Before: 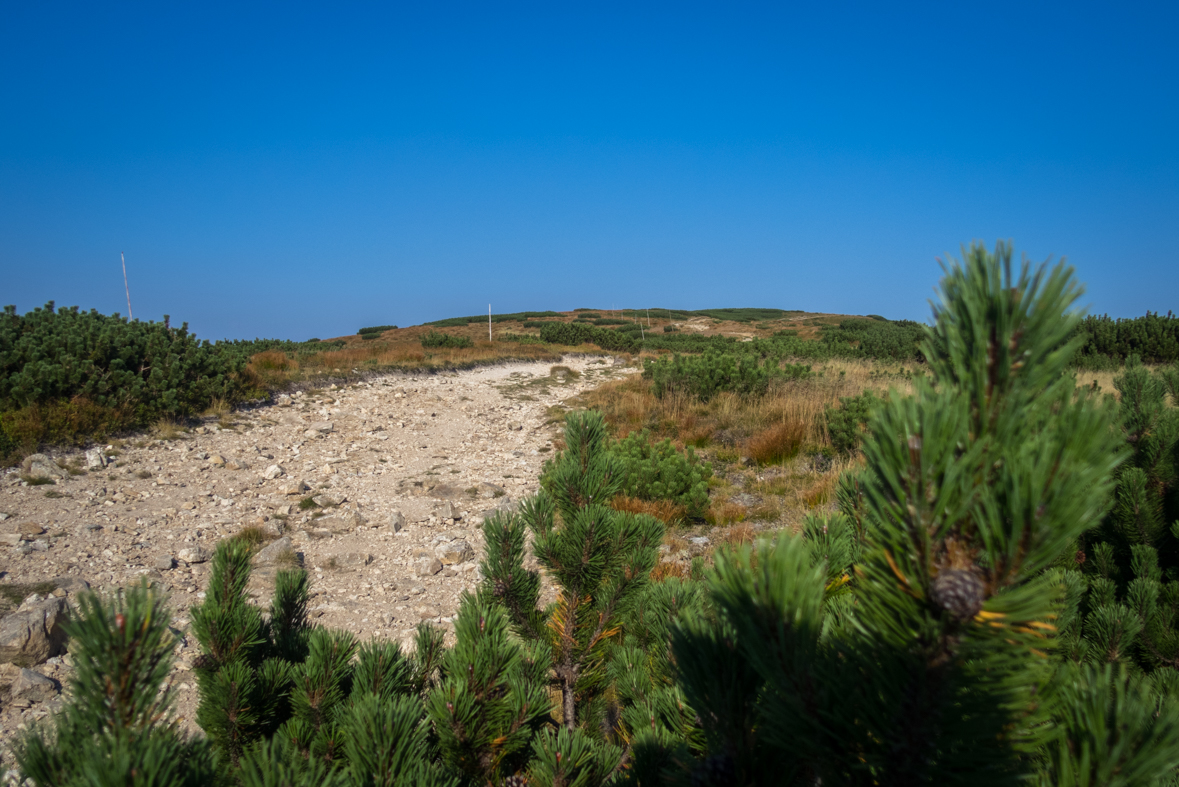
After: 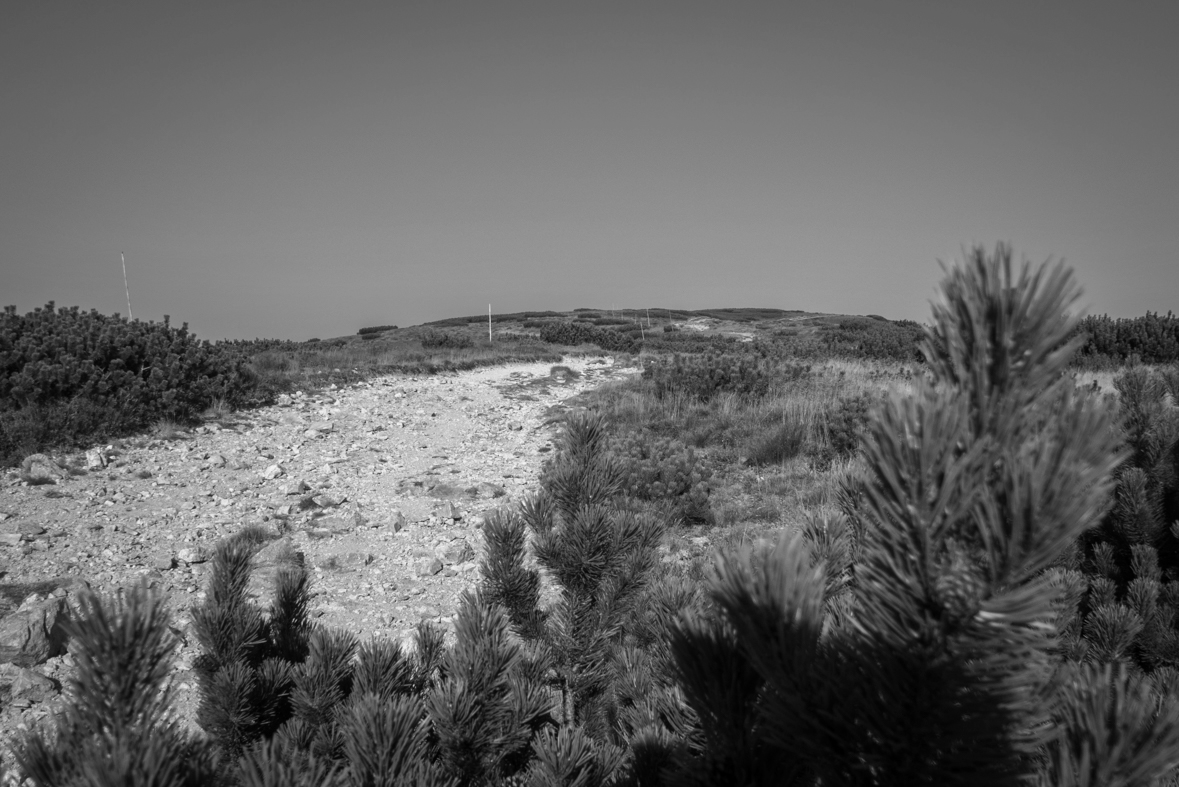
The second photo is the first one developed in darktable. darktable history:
contrast brightness saturation: contrast 0.1, brightness 0.03, saturation 0.09
monochrome: on, module defaults
